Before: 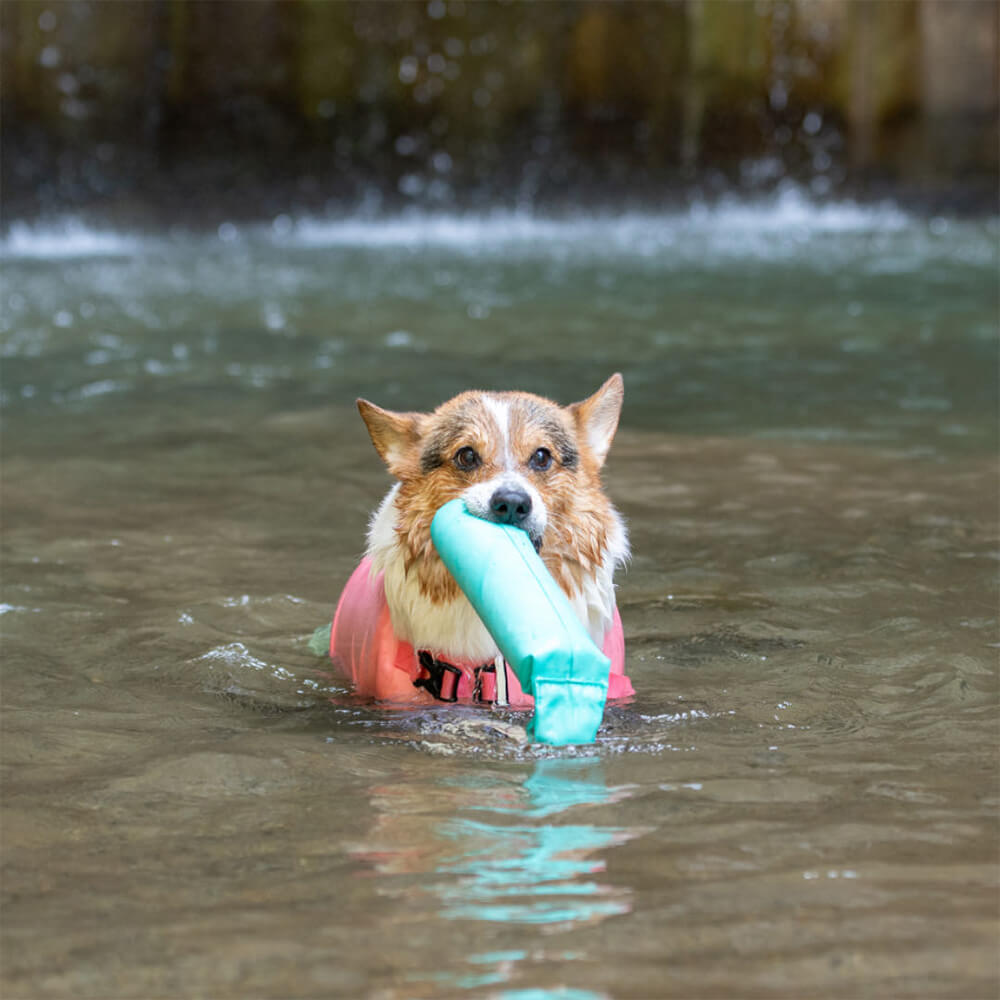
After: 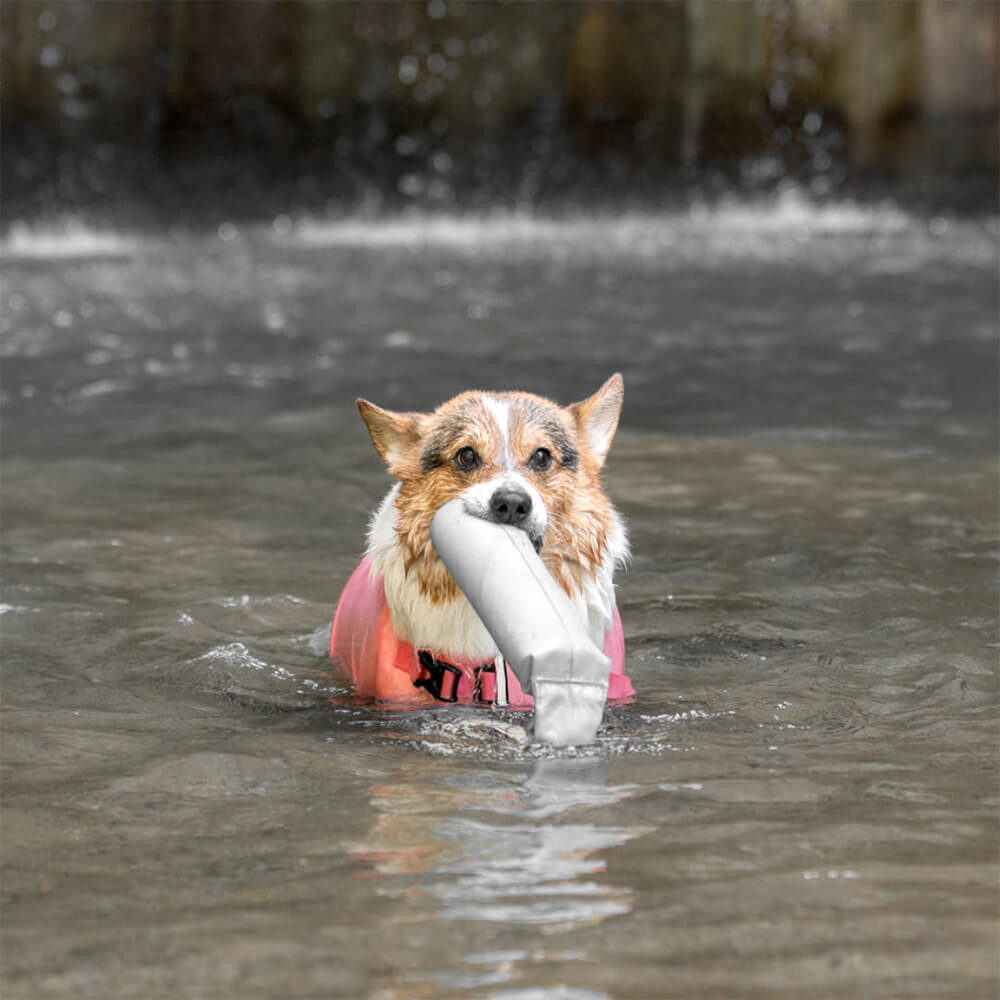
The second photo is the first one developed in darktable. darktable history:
color zones: curves: ch0 [(0, 0.447) (0.184, 0.543) (0.323, 0.476) (0.429, 0.445) (0.571, 0.443) (0.714, 0.451) (0.857, 0.452) (1, 0.447)]; ch1 [(0, 0.464) (0.176, 0.46) (0.287, 0.177) (0.429, 0.002) (0.571, 0) (0.714, 0) (0.857, 0) (1, 0.464)]
local contrast: highlights 104%, shadows 102%, detail 119%, midtone range 0.2
color balance rgb: highlights gain › chroma 1.005%, highlights gain › hue 67.77°, perceptual saturation grading › global saturation 0.149%, global vibrance 9.702%
